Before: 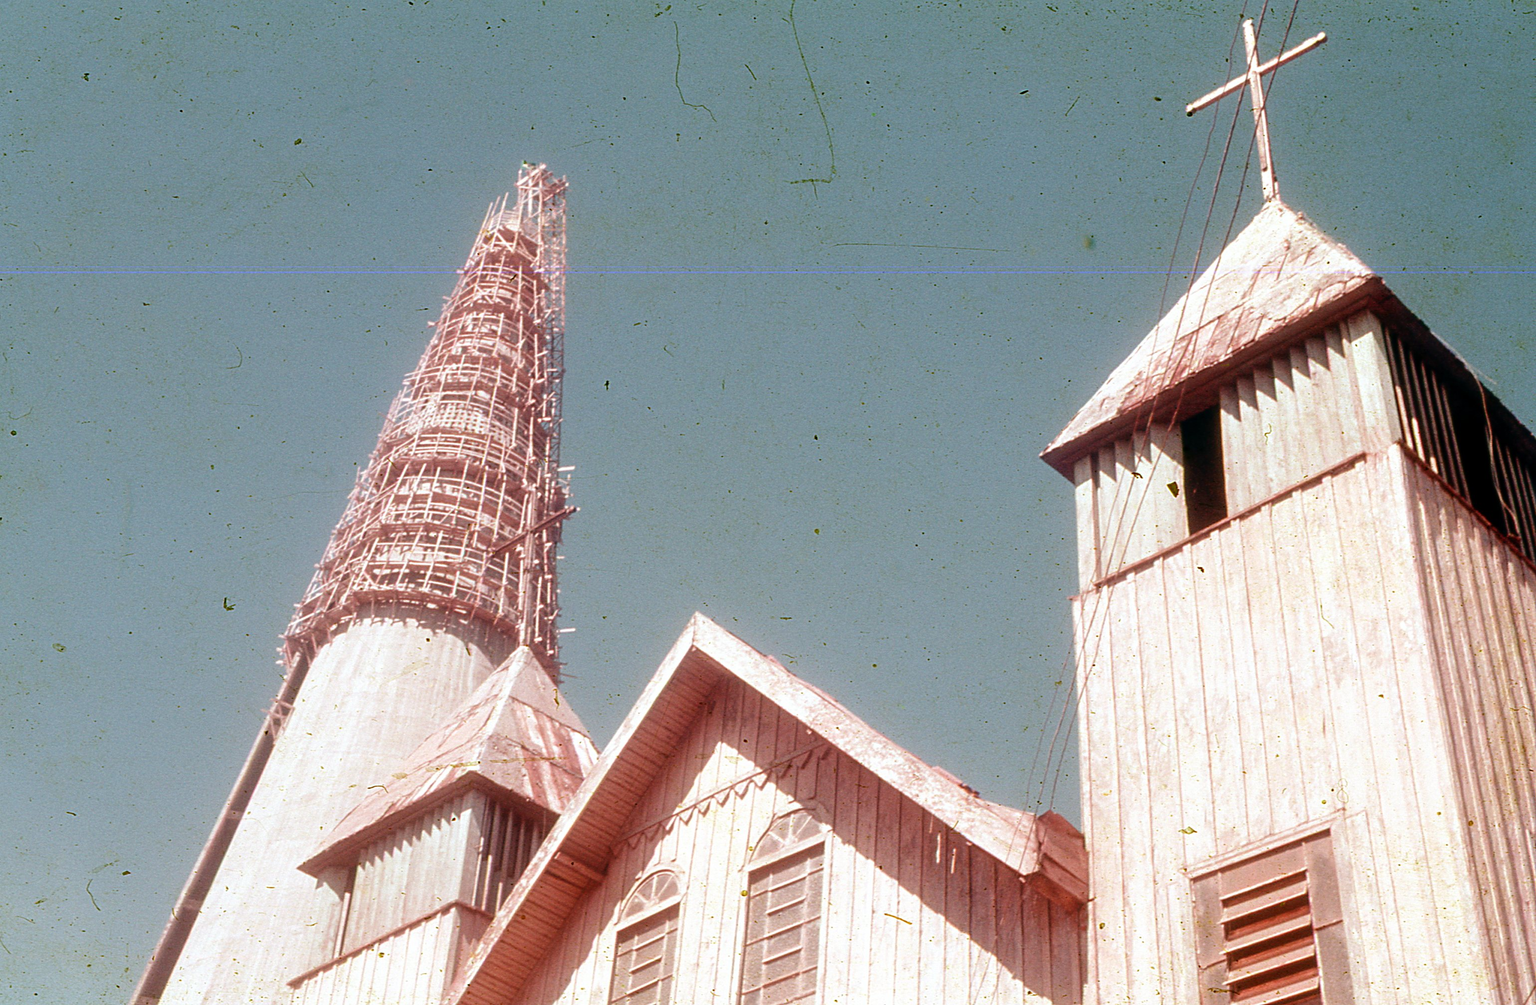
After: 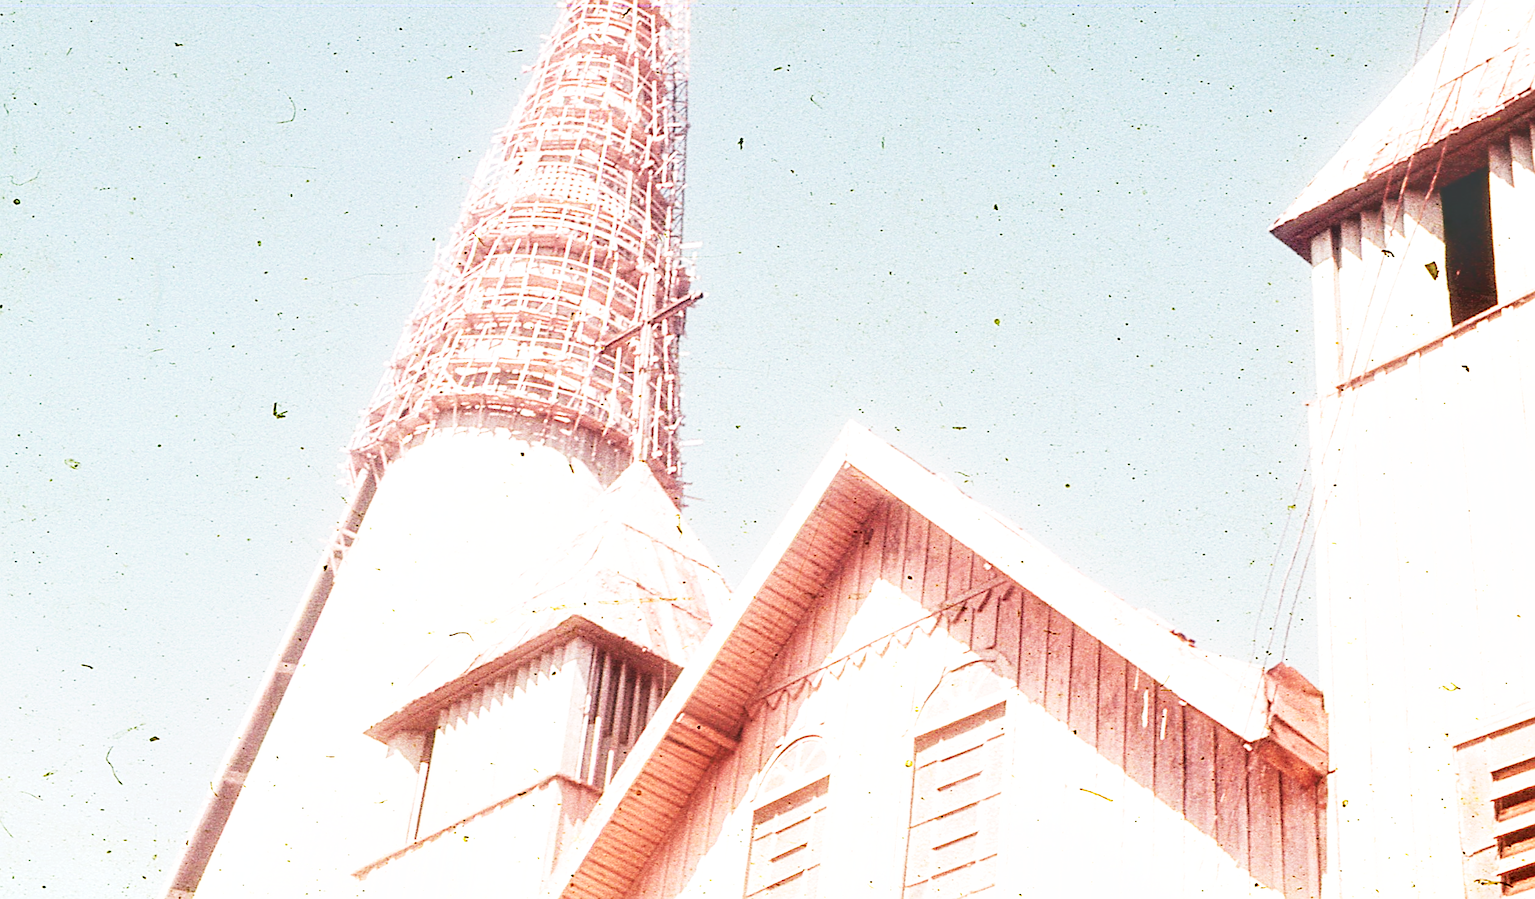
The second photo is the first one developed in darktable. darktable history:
exposure: black level correction -0.023, exposure 1.396 EV, compensate highlight preservation false
base curve: curves: ch0 [(0, 0) (0.032, 0.037) (0.105, 0.228) (0.435, 0.76) (0.856, 0.983) (1, 1)], preserve colors none
crop: top 26.655%, right 18.038%
sharpen: on, module defaults
shadows and highlights: shadows 43.4, white point adjustment -1.32, soften with gaussian
